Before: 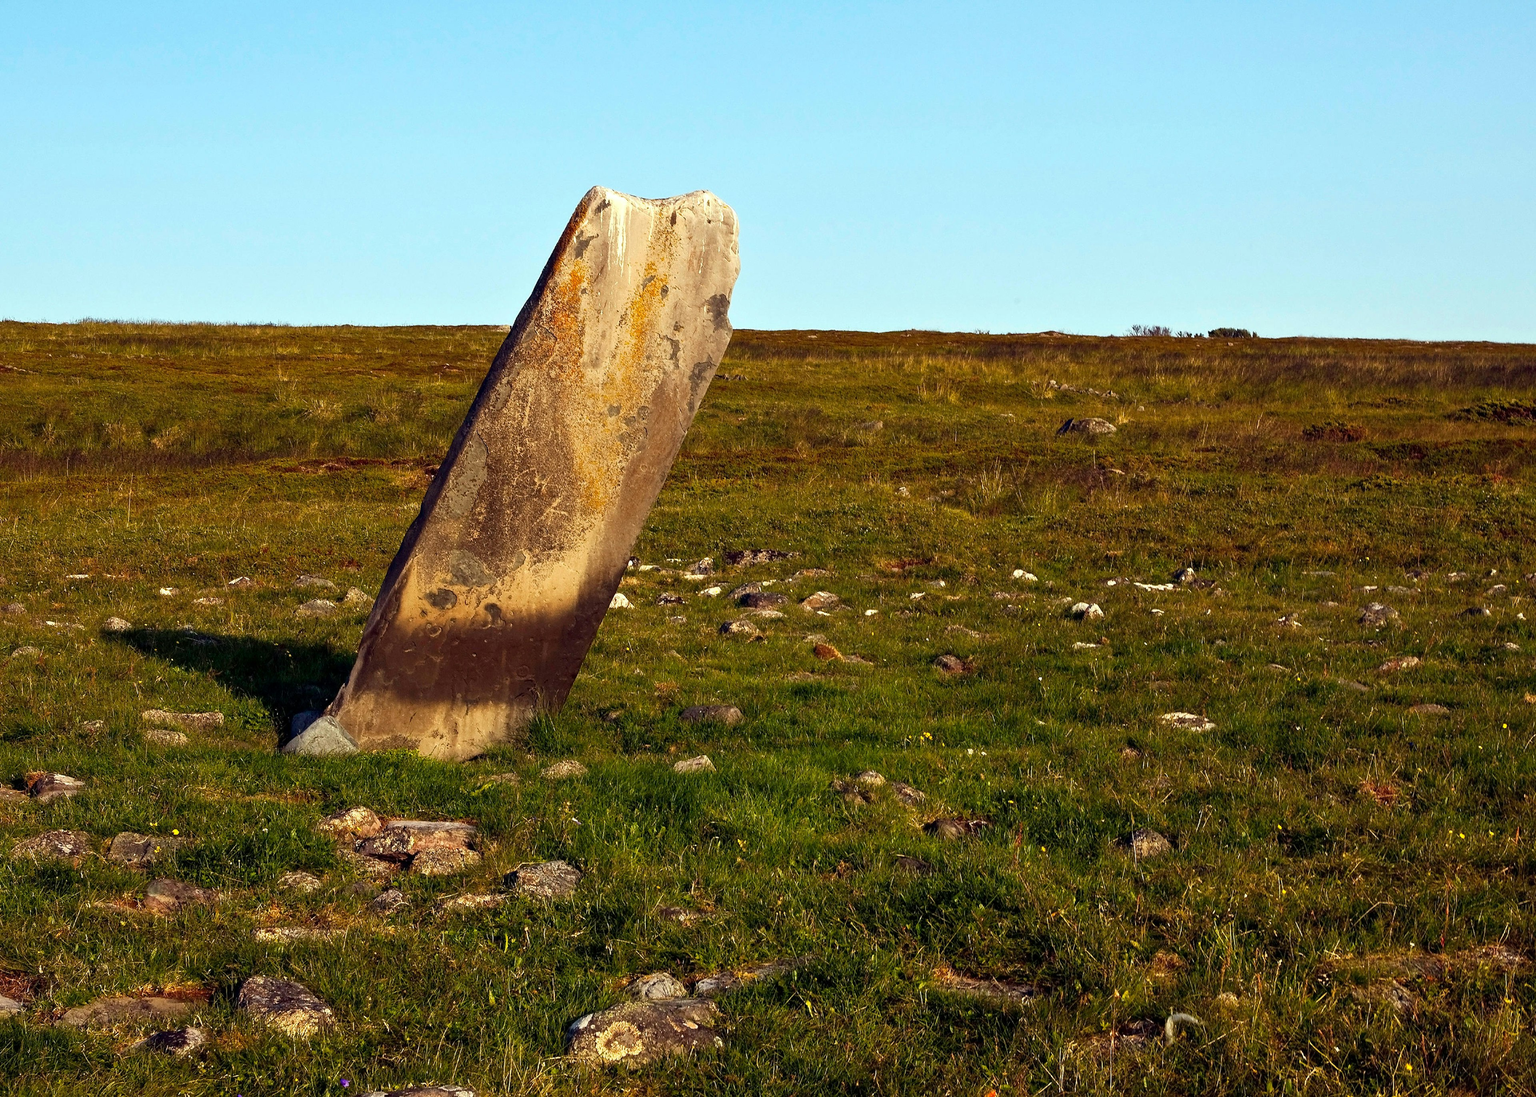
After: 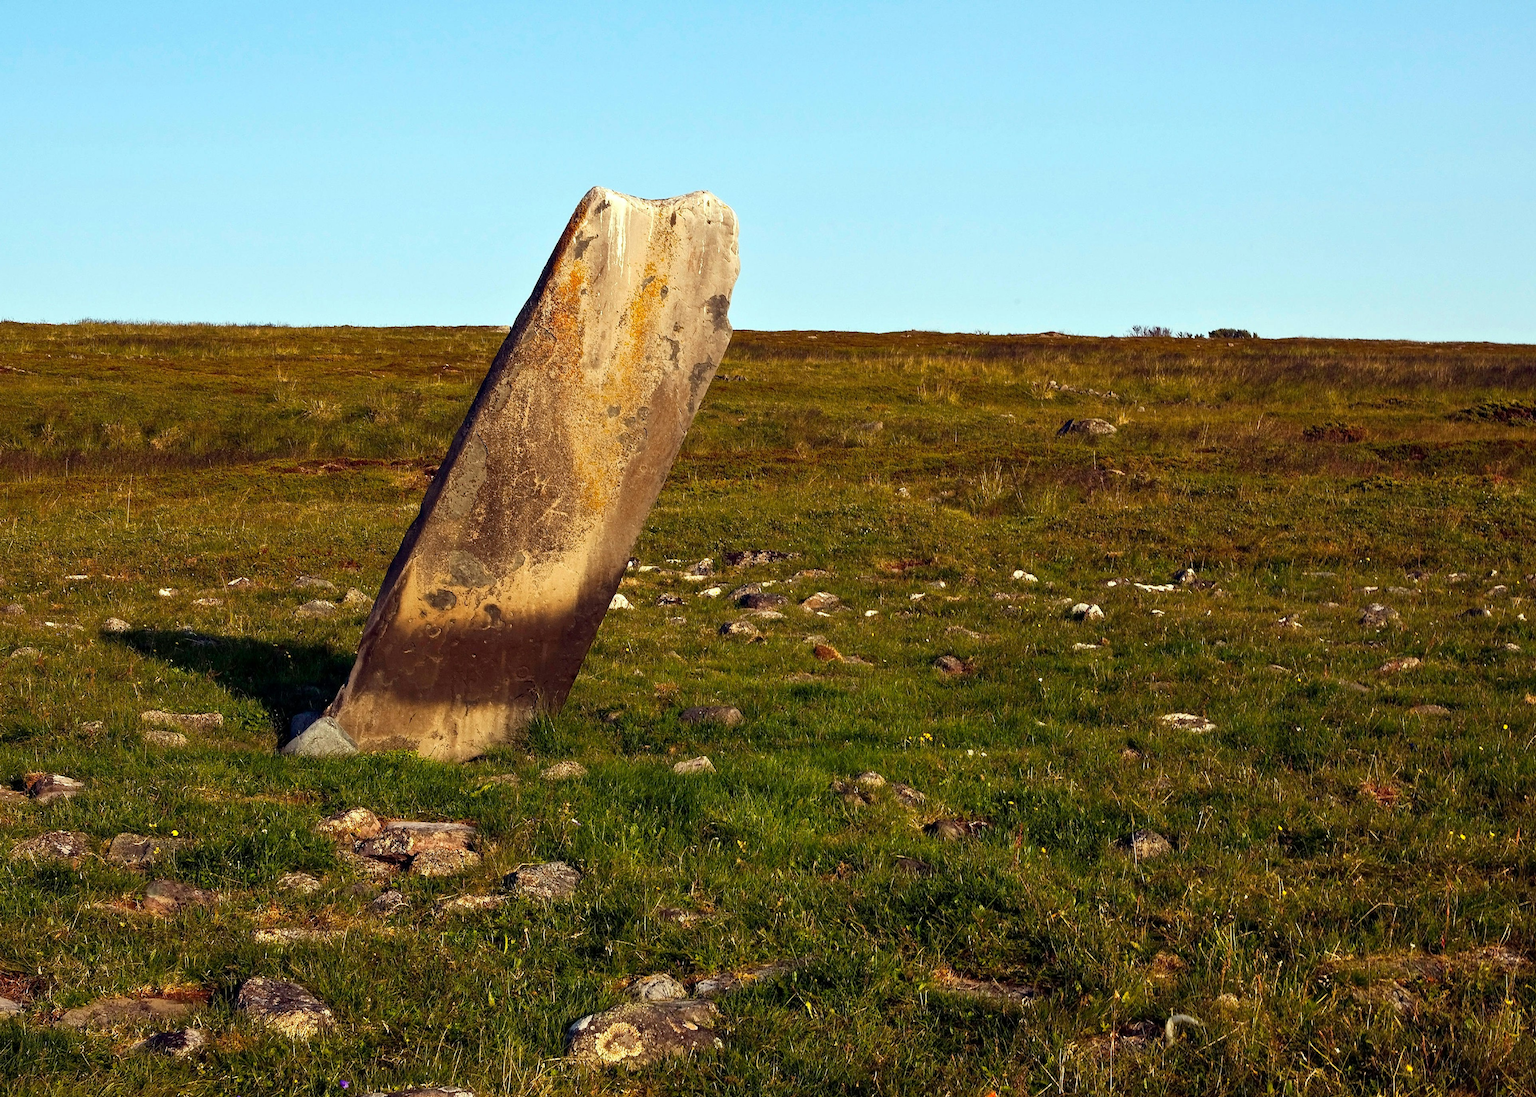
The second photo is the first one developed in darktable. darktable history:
tone equalizer: on, module defaults
crop: left 0.088%
